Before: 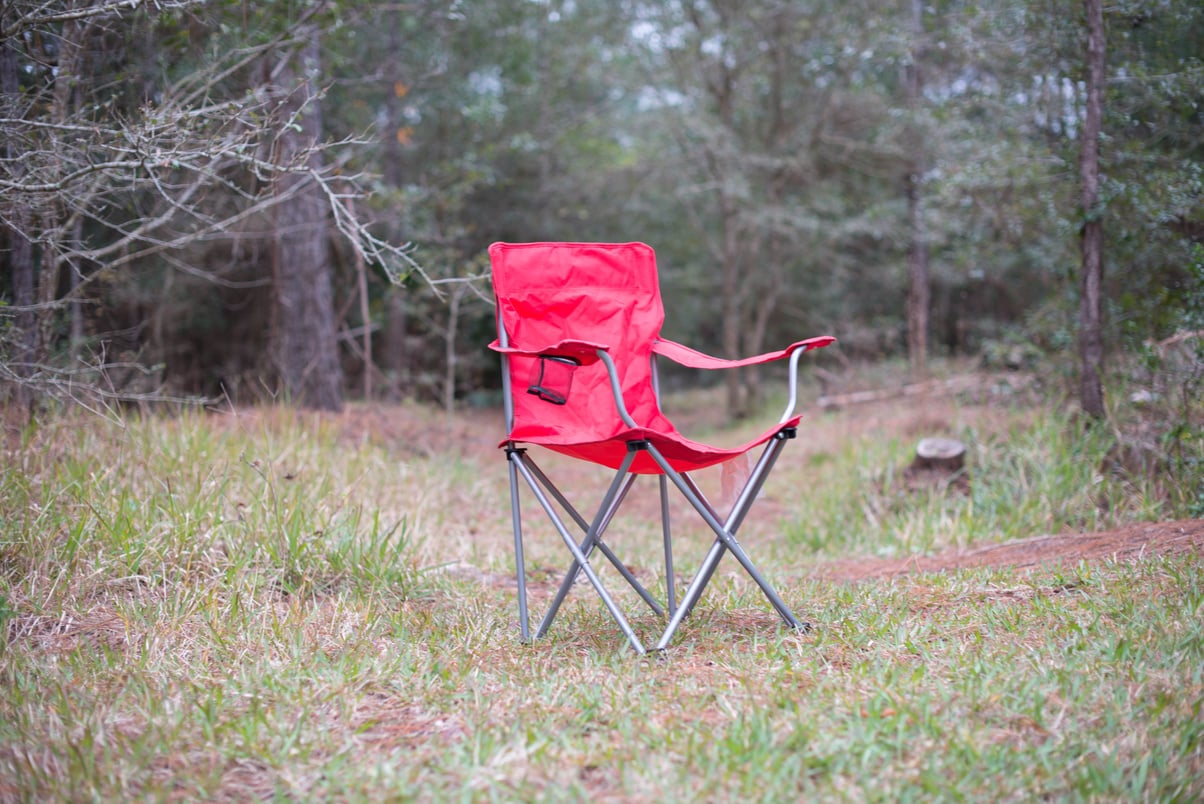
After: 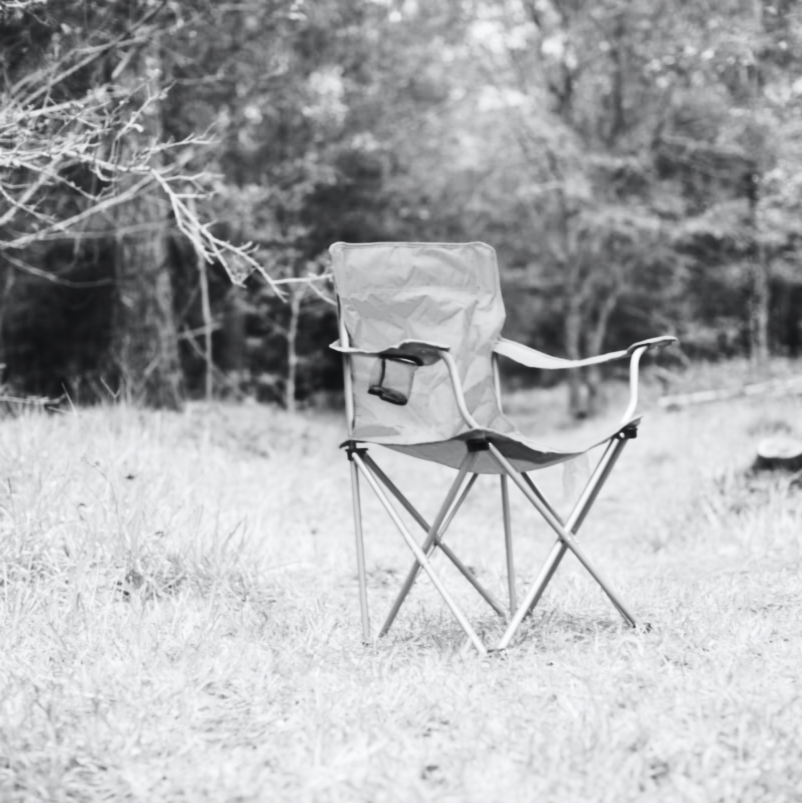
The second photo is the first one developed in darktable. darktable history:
haze removal: strength -0.1, adaptive false
crop and rotate: left 13.342%, right 19.991%
lowpass: radius 0.76, contrast 1.56, saturation 0, unbound 0
tone curve: curves: ch0 [(0, 0.023) (0.103, 0.087) (0.295, 0.297) (0.445, 0.531) (0.553, 0.665) (0.735, 0.843) (0.994, 1)]; ch1 [(0, 0) (0.427, 0.346) (0.456, 0.426) (0.484, 0.494) (0.509, 0.505) (0.535, 0.56) (0.581, 0.632) (0.646, 0.715) (1, 1)]; ch2 [(0, 0) (0.369, 0.388) (0.449, 0.431) (0.501, 0.495) (0.533, 0.518) (0.572, 0.612) (0.677, 0.752) (1, 1)], color space Lab, independent channels, preserve colors none
